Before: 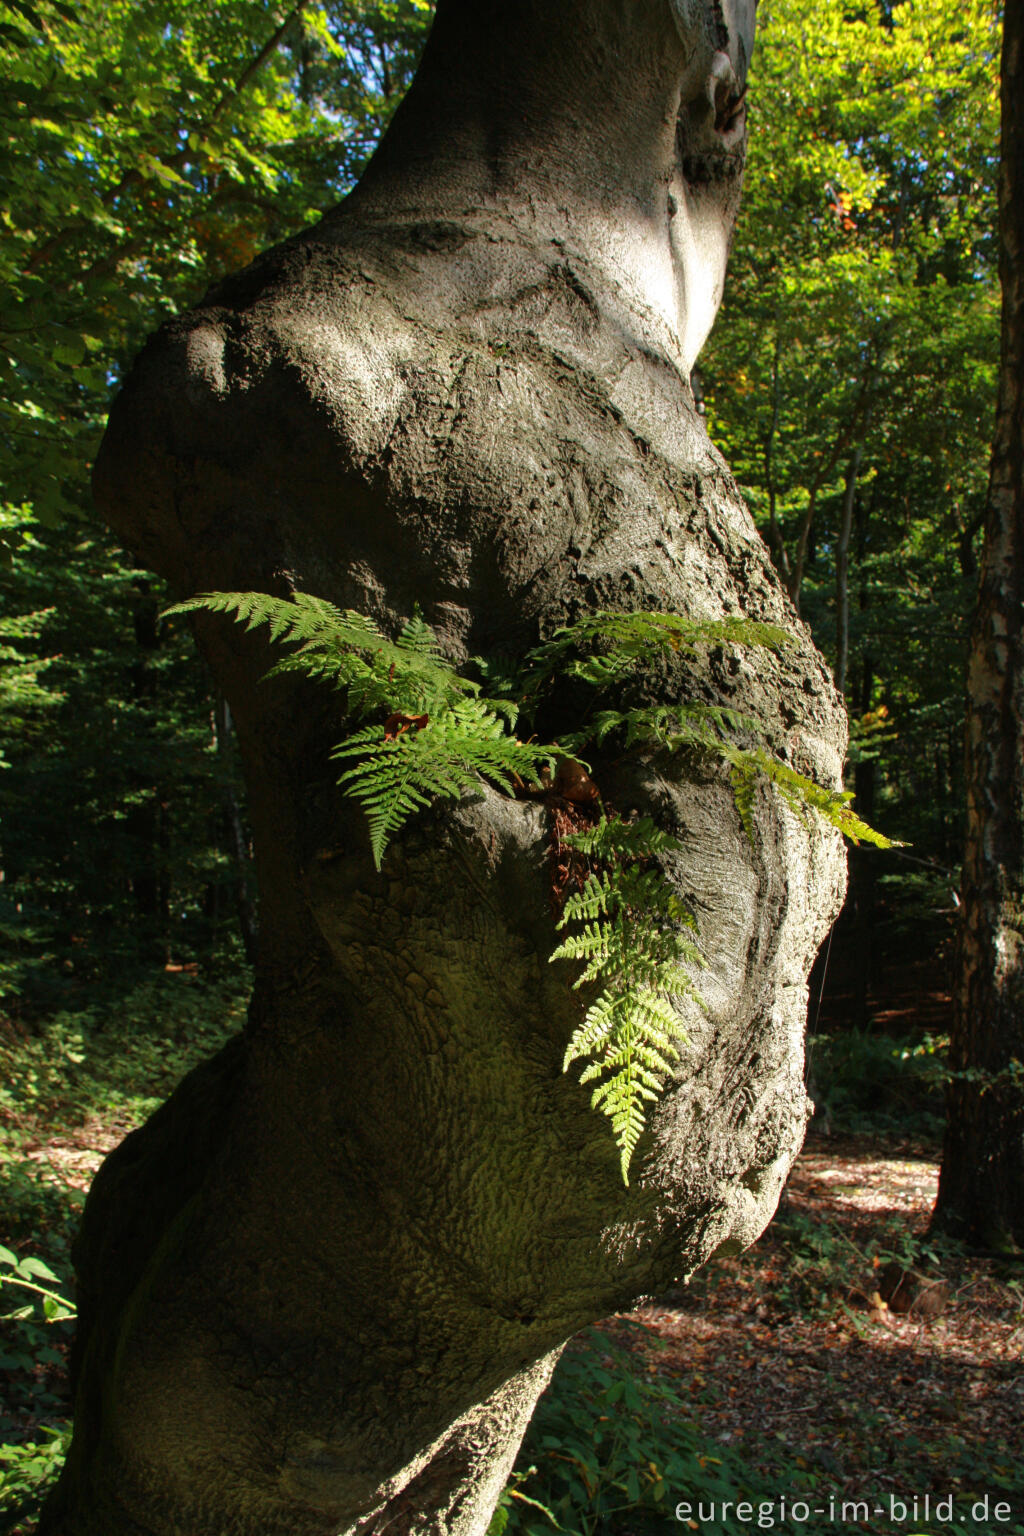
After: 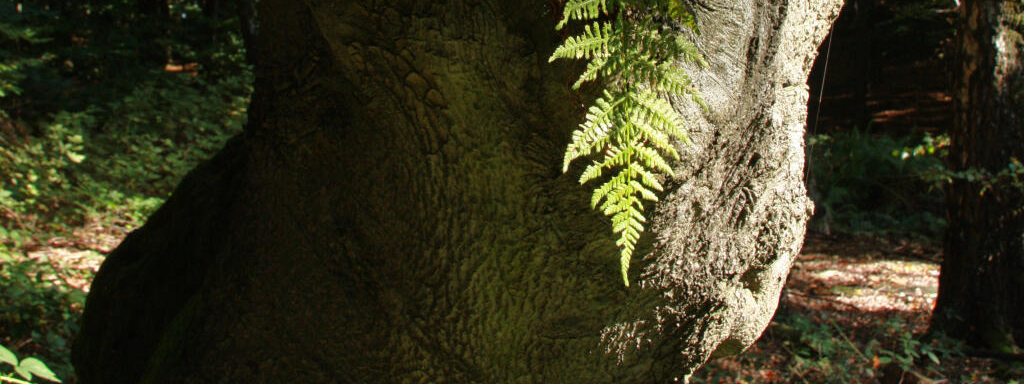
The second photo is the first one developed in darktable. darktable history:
crop and rotate: top 58.617%, bottom 16.318%
